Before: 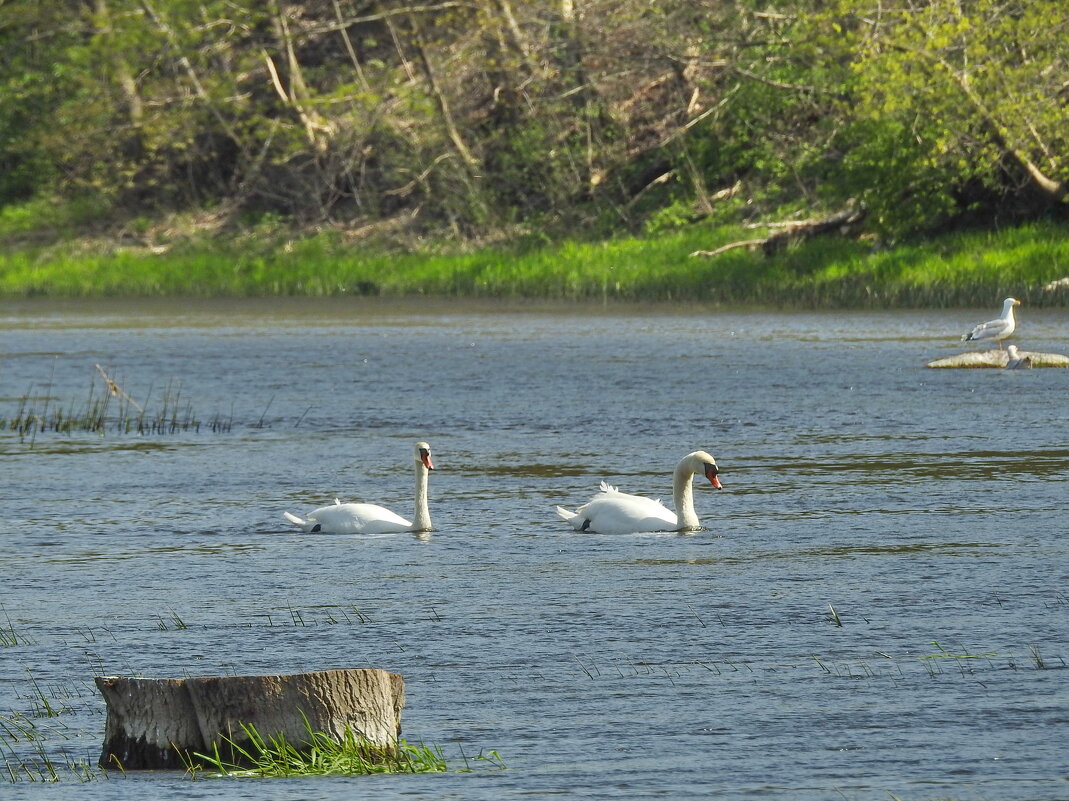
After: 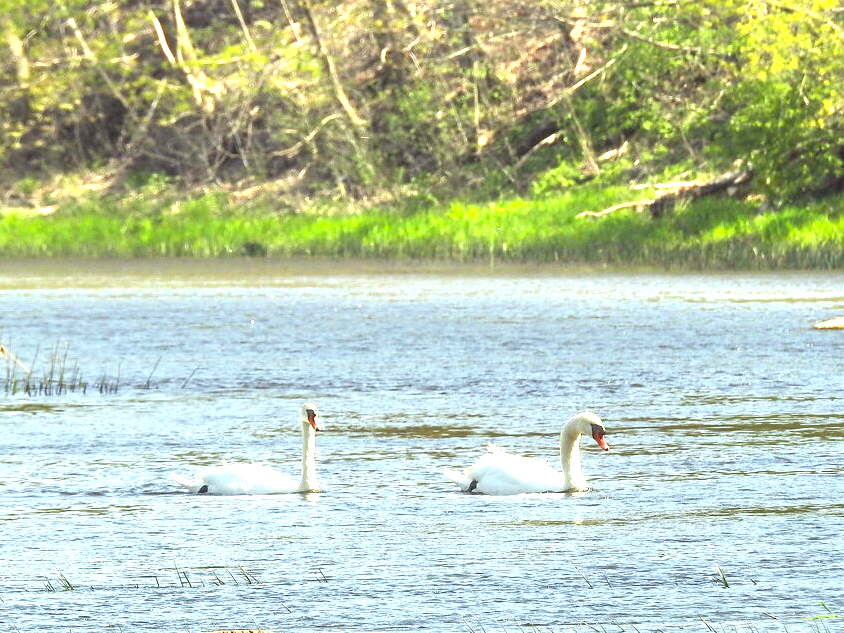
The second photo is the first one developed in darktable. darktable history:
crop and rotate: left 10.661%, top 4.991%, right 10.357%, bottom 15.967%
color correction: highlights a* -0.88, highlights b* 4.51, shadows a* 3.68
exposure: black level correction 0.002, exposure 1 EV, compensate exposure bias true, compensate highlight preservation false
